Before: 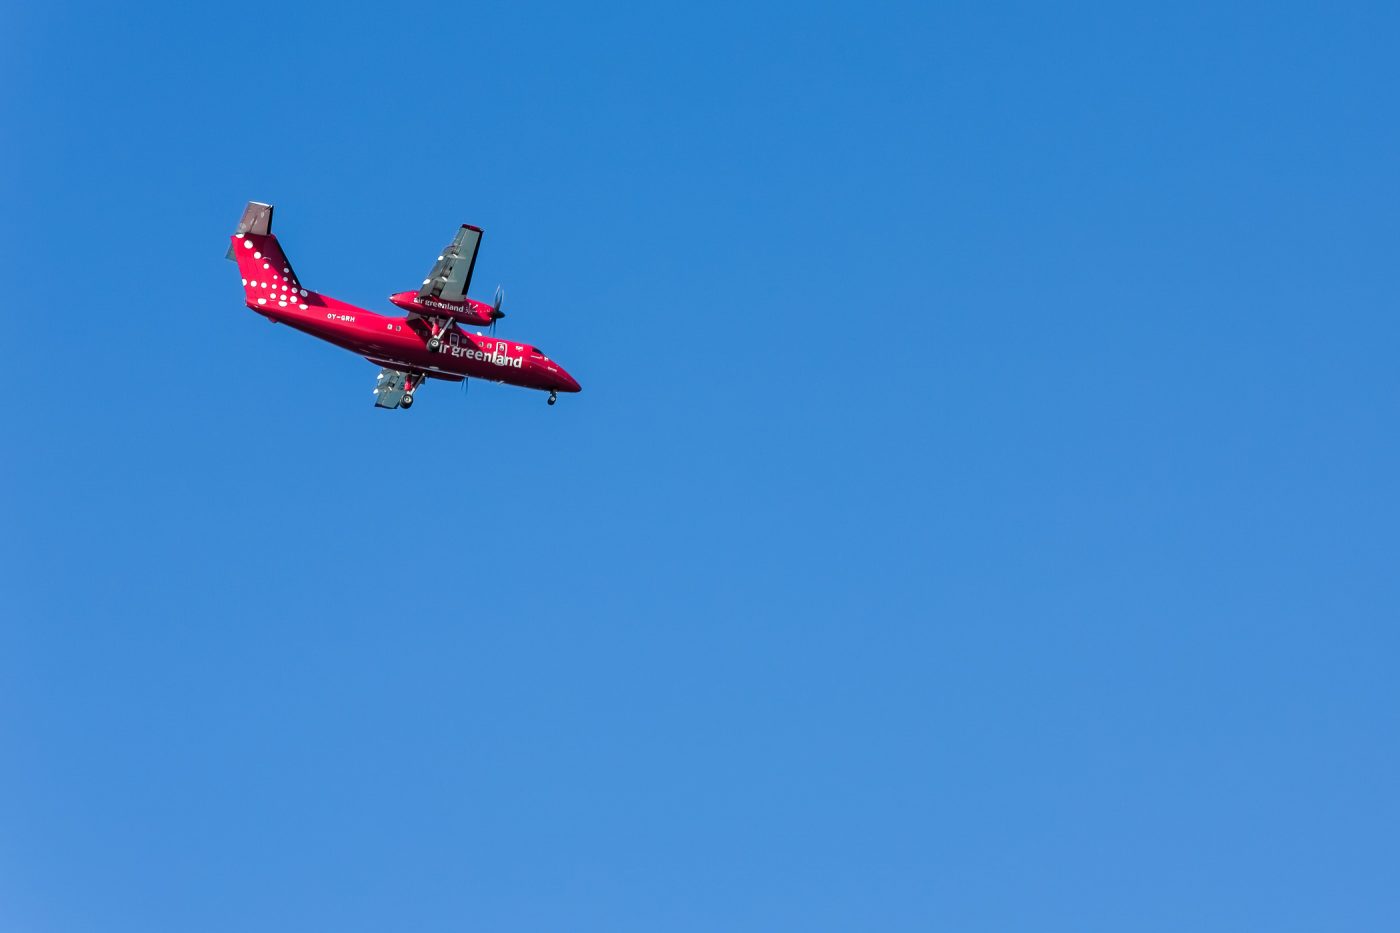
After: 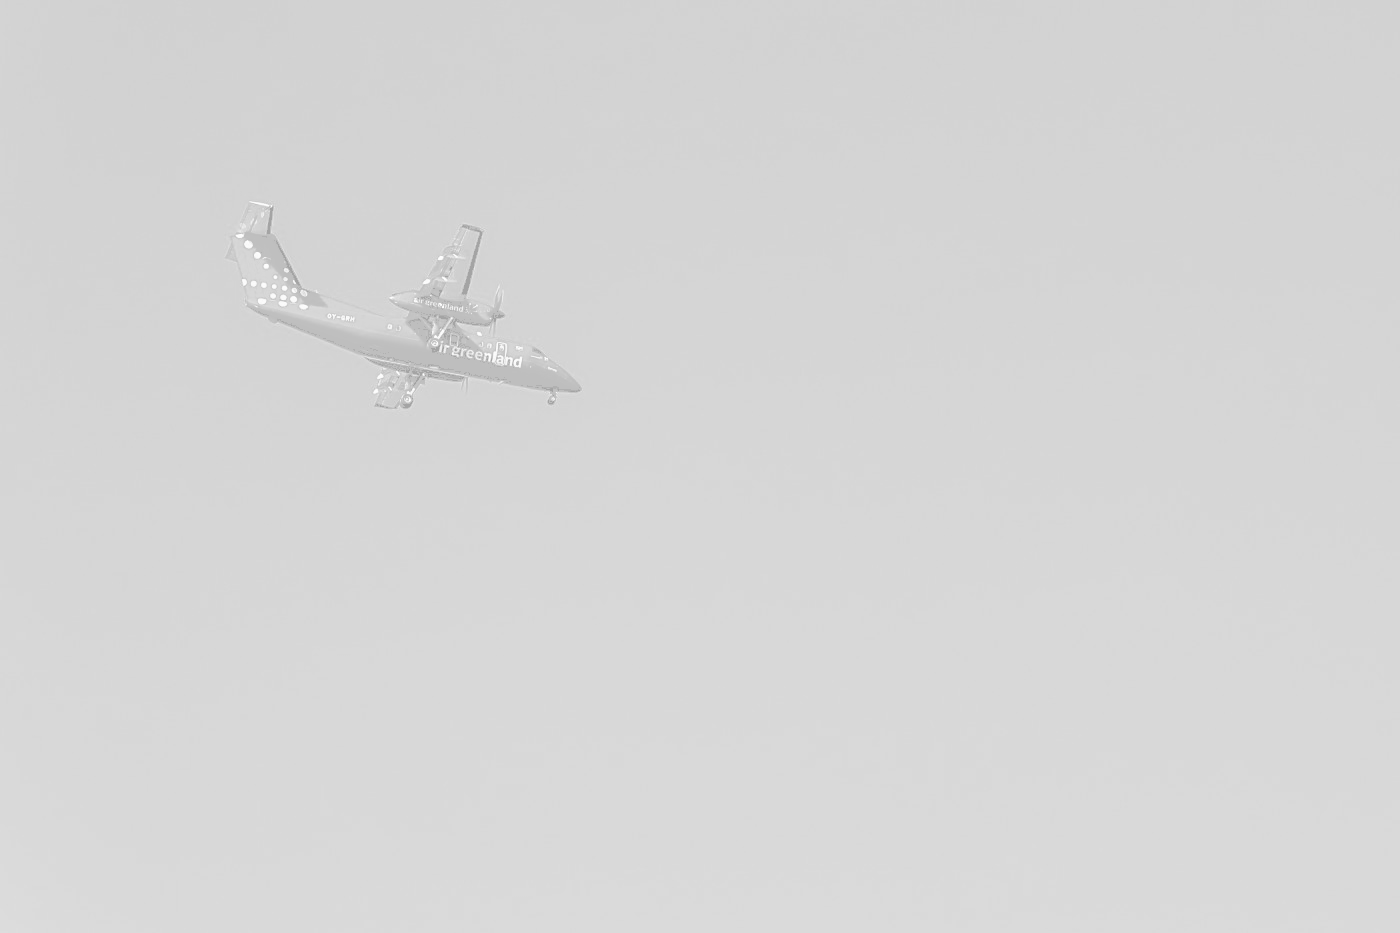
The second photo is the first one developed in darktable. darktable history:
colorize: hue 331.2°, saturation 69%, source mix 30.28%, lightness 69.02%, version 1
tone curve: curves: ch0 [(0, 0) (0.003, 0.319) (0.011, 0.319) (0.025, 0.323) (0.044, 0.323) (0.069, 0.327) (0.1, 0.33) (0.136, 0.338) (0.177, 0.348) (0.224, 0.361) (0.277, 0.374) (0.335, 0.398) (0.399, 0.444) (0.468, 0.516) (0.543, 0.595) (0.623, 0.694) (0.709, 0.793) (0.801, 0.883) (0.898, 0.942) (1, 1)], preserve colors none
monochrome: on, module defaults
sharpen: on, module defaults
